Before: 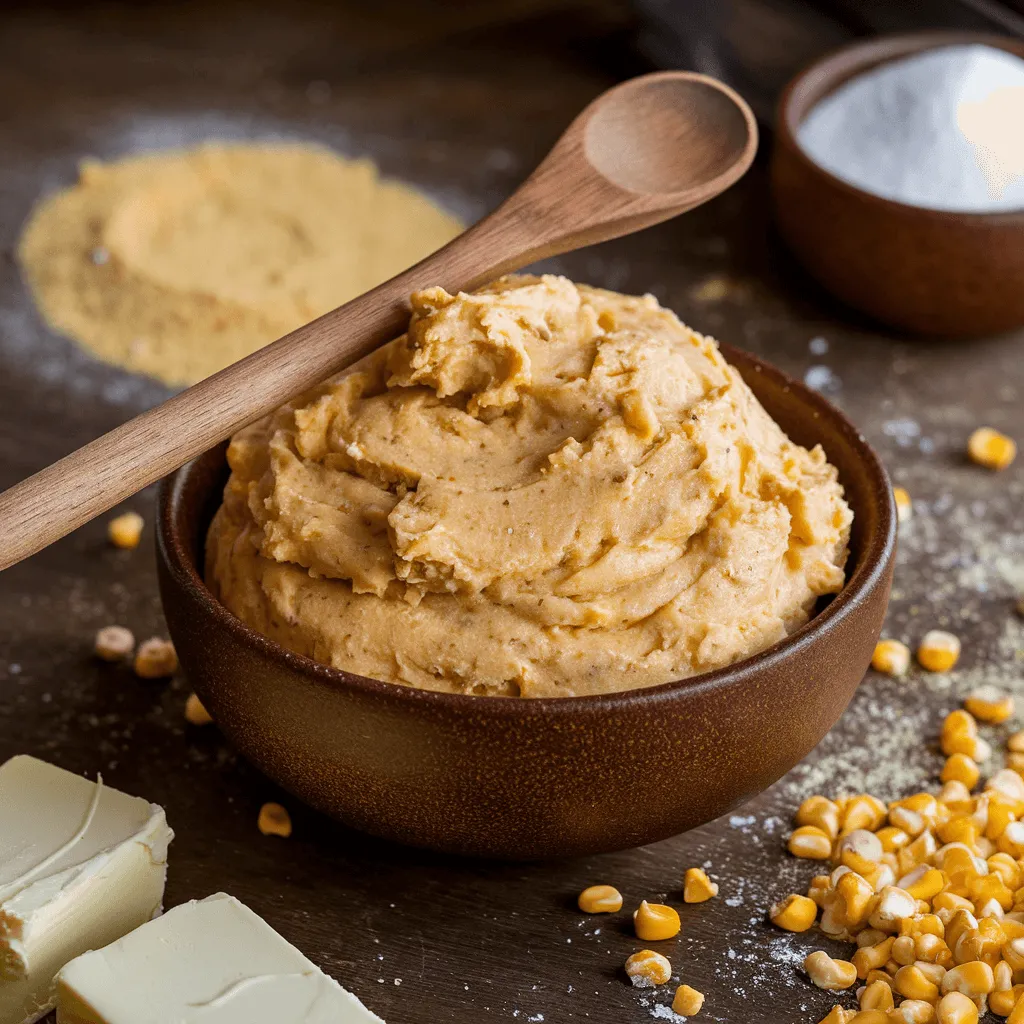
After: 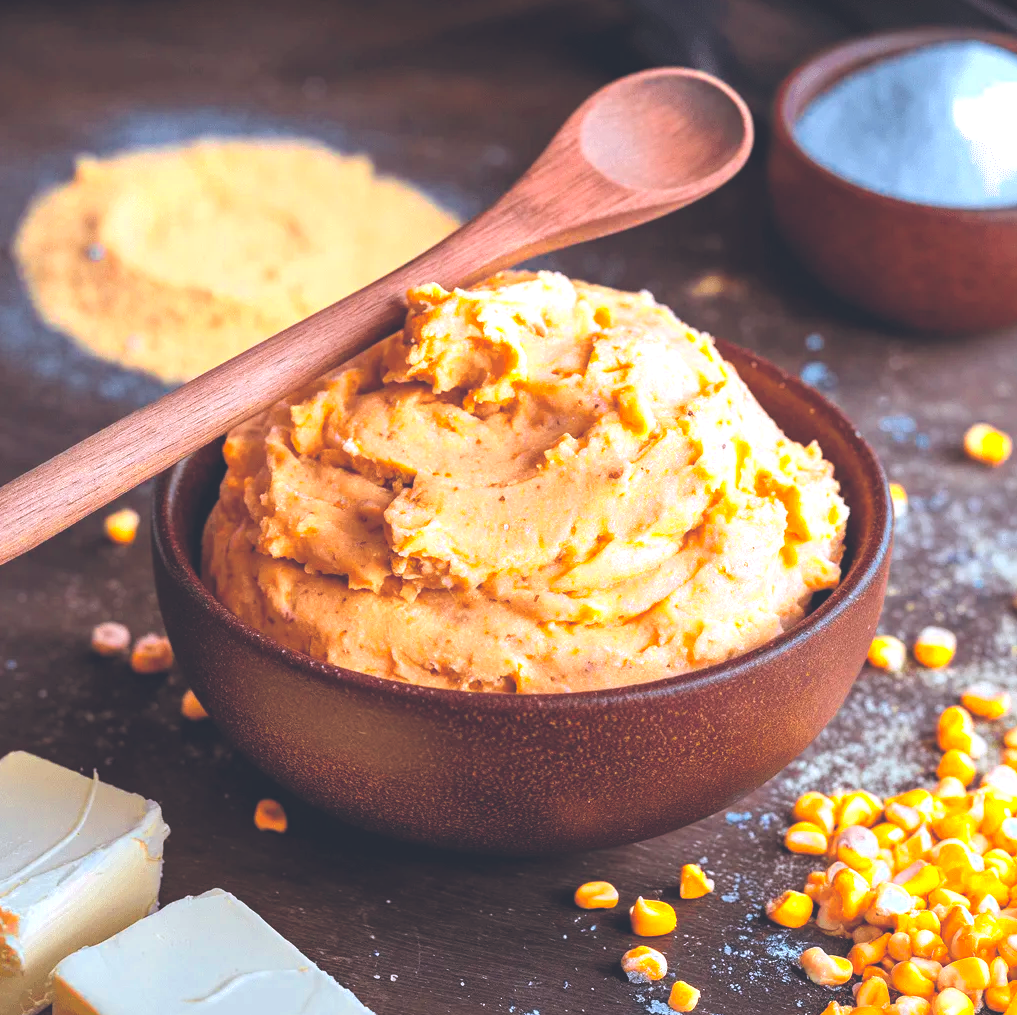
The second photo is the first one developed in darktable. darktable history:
exposure: black level correction -0.023, exposure -0.039 EV, compensate highlight preservation false
color calibration: output R [1.422, -0.35, -0.252, 0], output G [-0.238, 1.259, -0.084, 0], output B [-0.081, -0.196, 1.58, 0], output brightness [0.49, 0.671, -0.57, 0], illuminant same as pipeline (D50), adaptation none (bypass), saturation algorithm version 1 (2020)
crop: left 0.434%, top 0.485%, right 0.244%, bottom 0.386%
